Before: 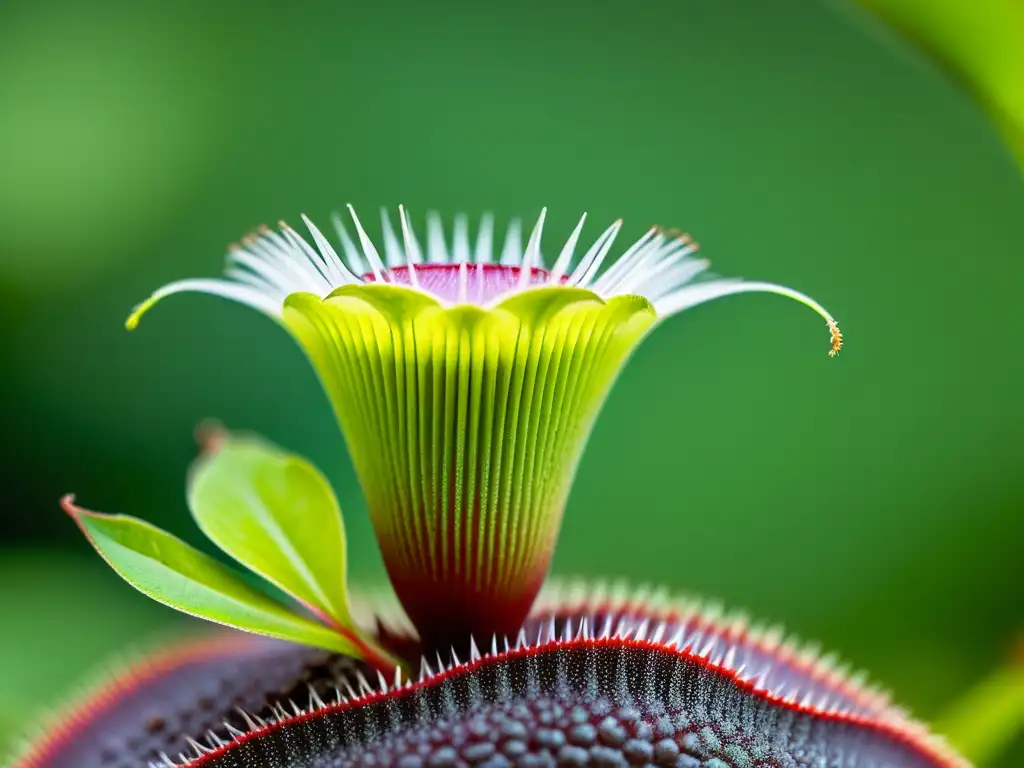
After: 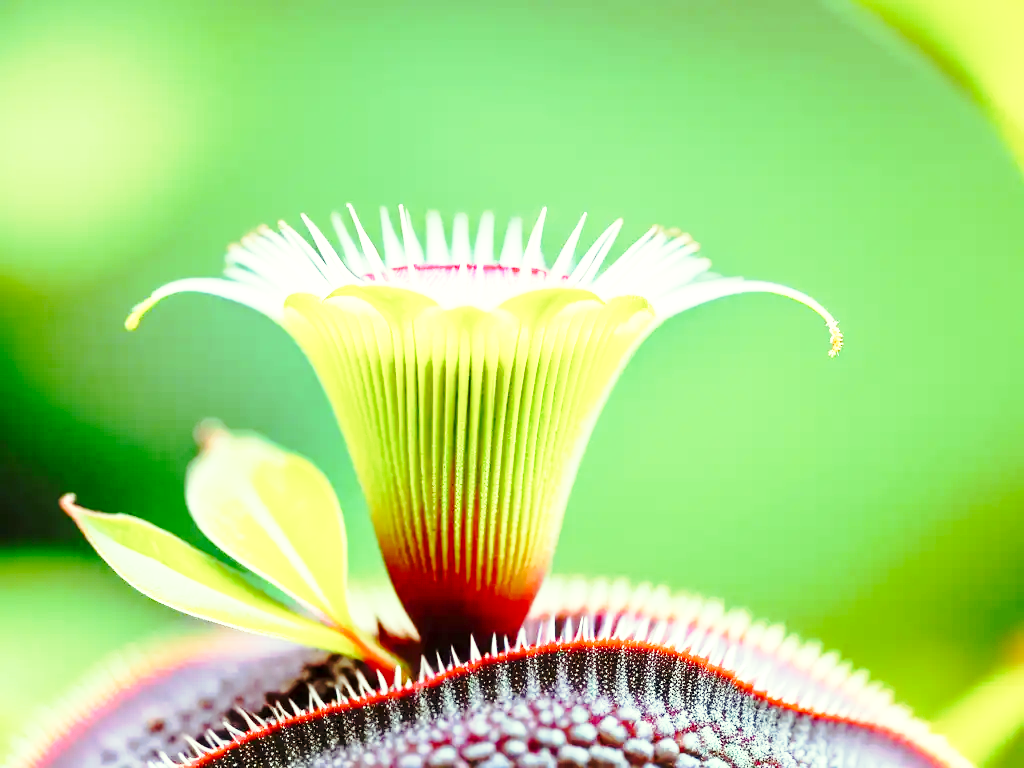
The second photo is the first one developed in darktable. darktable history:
color balance rgb: shadows lift › chroma 4.572%, shadows lift › hue 25.46°, perceptual saturation grading › global saturation -2.99%
exposure: exposure 1 EV, compensate highlight preservation false
tone curve: curves: ch0 [(0, 0) (0.003, 0.004) (0.011, 0.015) (0.025, 0.033) (0.044, 0.058) (0.069, 0.091) (0.1, 0.131) (0.136, 0.178) (0.177, 0.232) (0.224, 0.294) (0.277, 0.362) (0.335, 0.434) (0.399, 0.512) (0.468, 0.582) (0.543, 0.646) (0.623, 0.713) (0.709, 0.783) (0.801, 0.876) (0.898, 0.938) (1, 1)], preserve colors none
color correction: highlights a* -4.41, highlights b* 6.68
base curve: curves: ch0 [(0, 0) (0.028, 0.03) (0.121, 0.232) (0.46, 0.748) (0.859, 0.968) (1, 1)], preserve colors none
